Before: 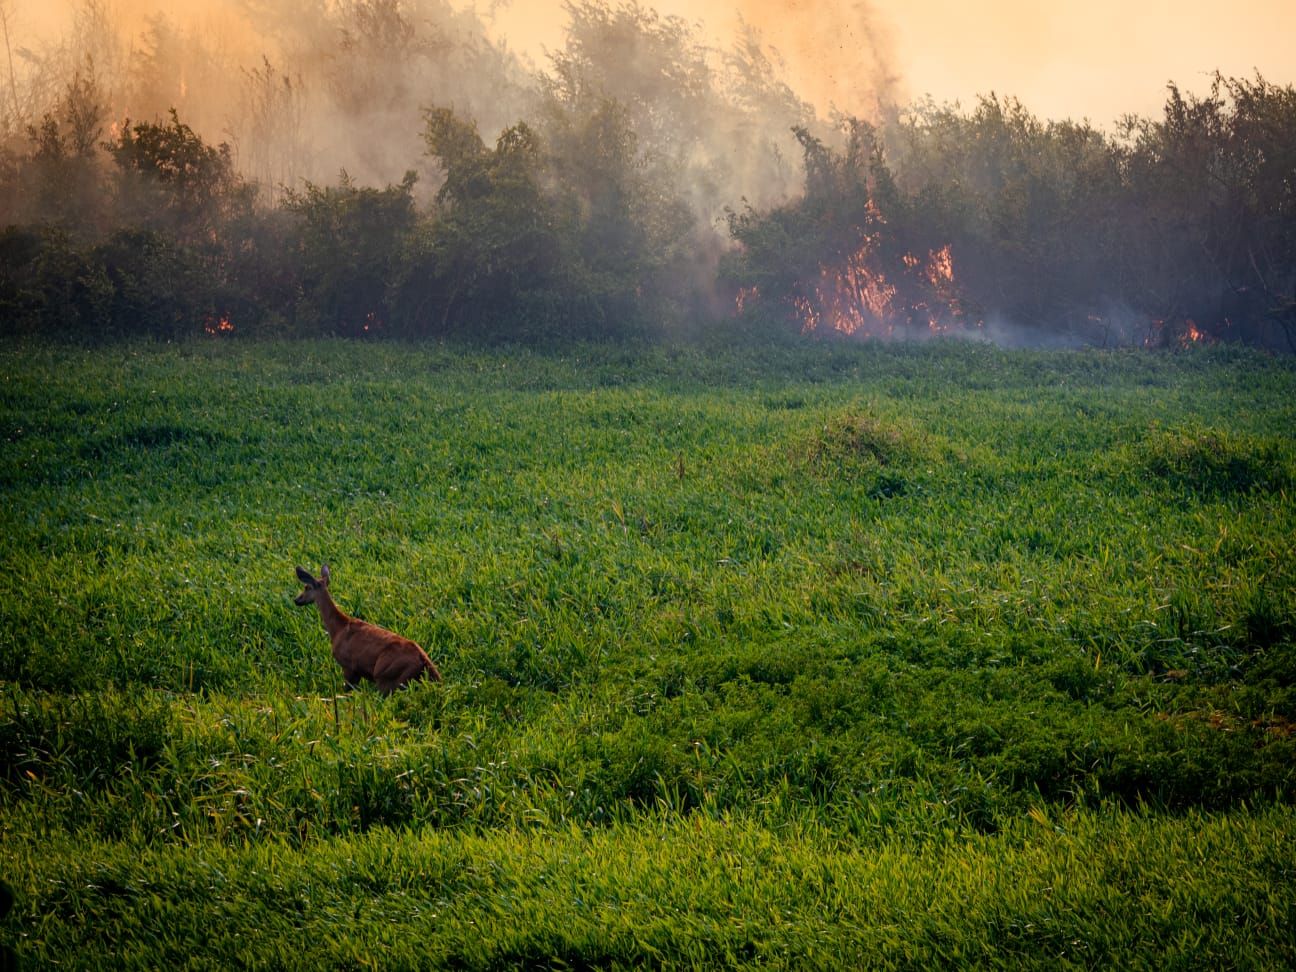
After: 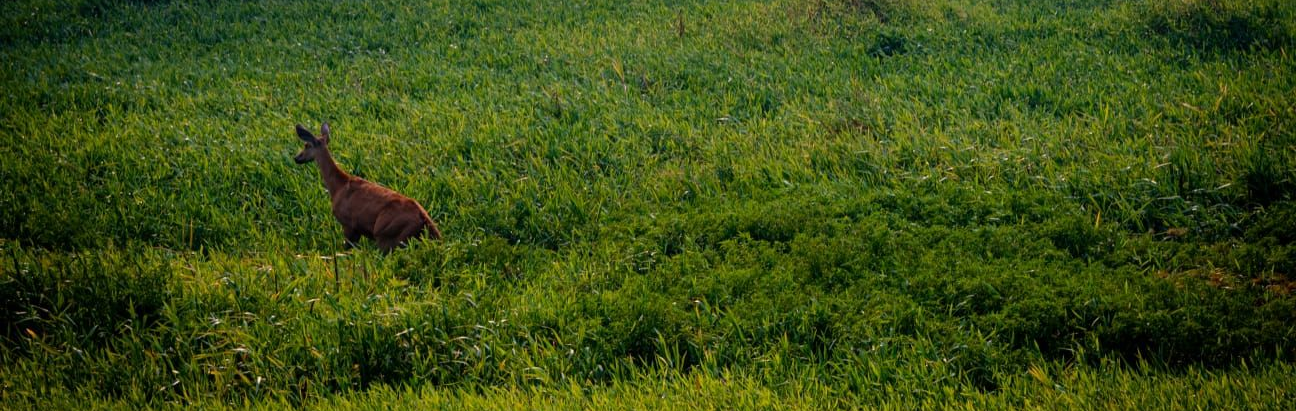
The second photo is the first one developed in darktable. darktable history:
crop: top 45.477%, bottom 12.171%
